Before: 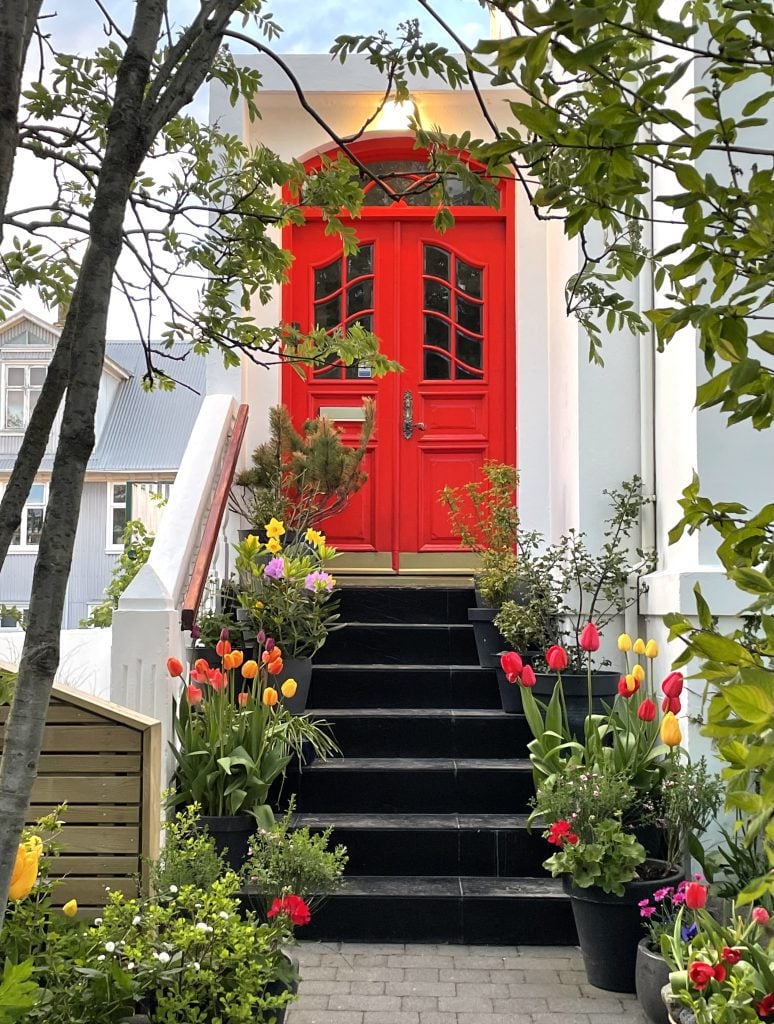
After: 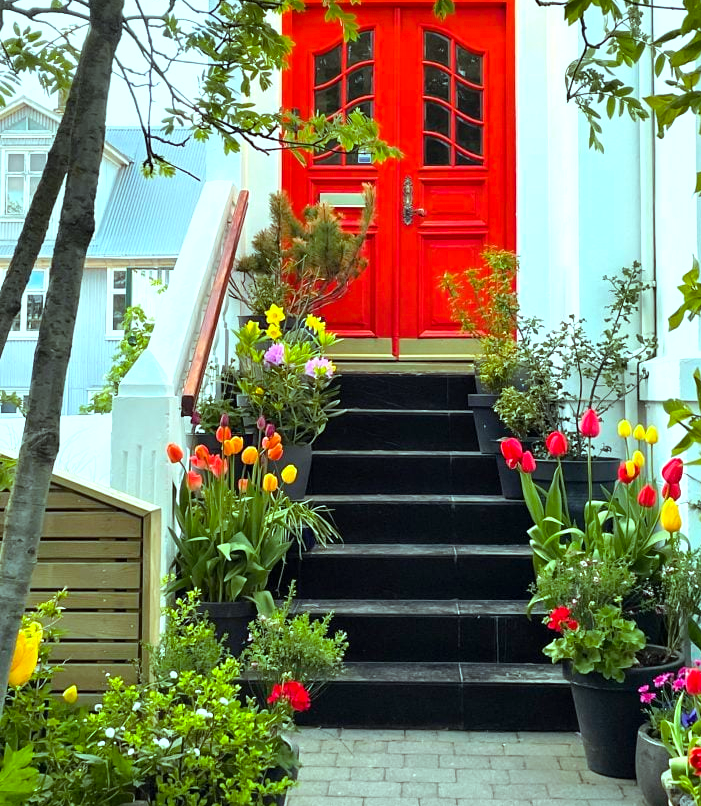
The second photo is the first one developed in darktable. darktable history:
crop: top 20.919%, right 9.429%, bottom 0.349%
color balance rgb: shadows lift › luminance -4.829%, shadows lift › chroma 1.114%, shadows lift › hue 218.96°, highlights gain › chroma 4.065%, highlights gain › hue 200.74°, perceptual saturation grading › global saturation 29.748%, global vibrance 14.192%
exposure: exposure 0.464 EV, compensate exposure bias true, compensate highlight preservation false
